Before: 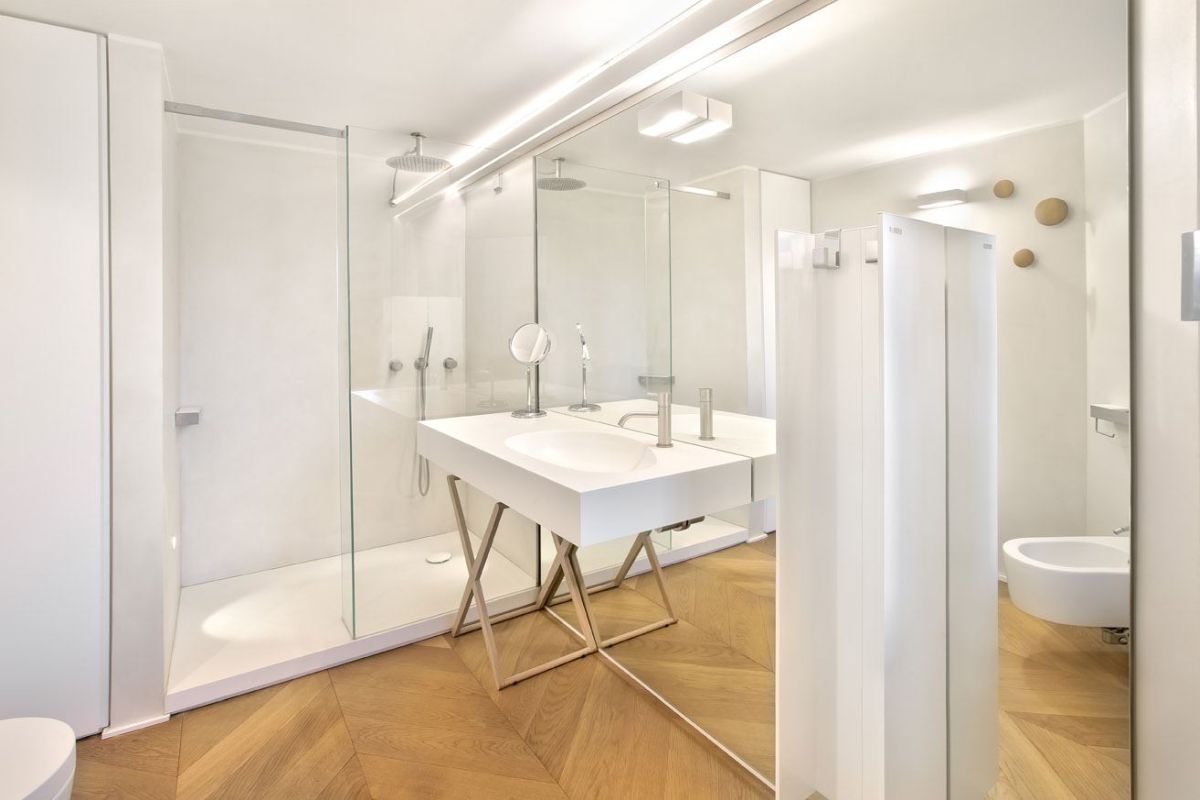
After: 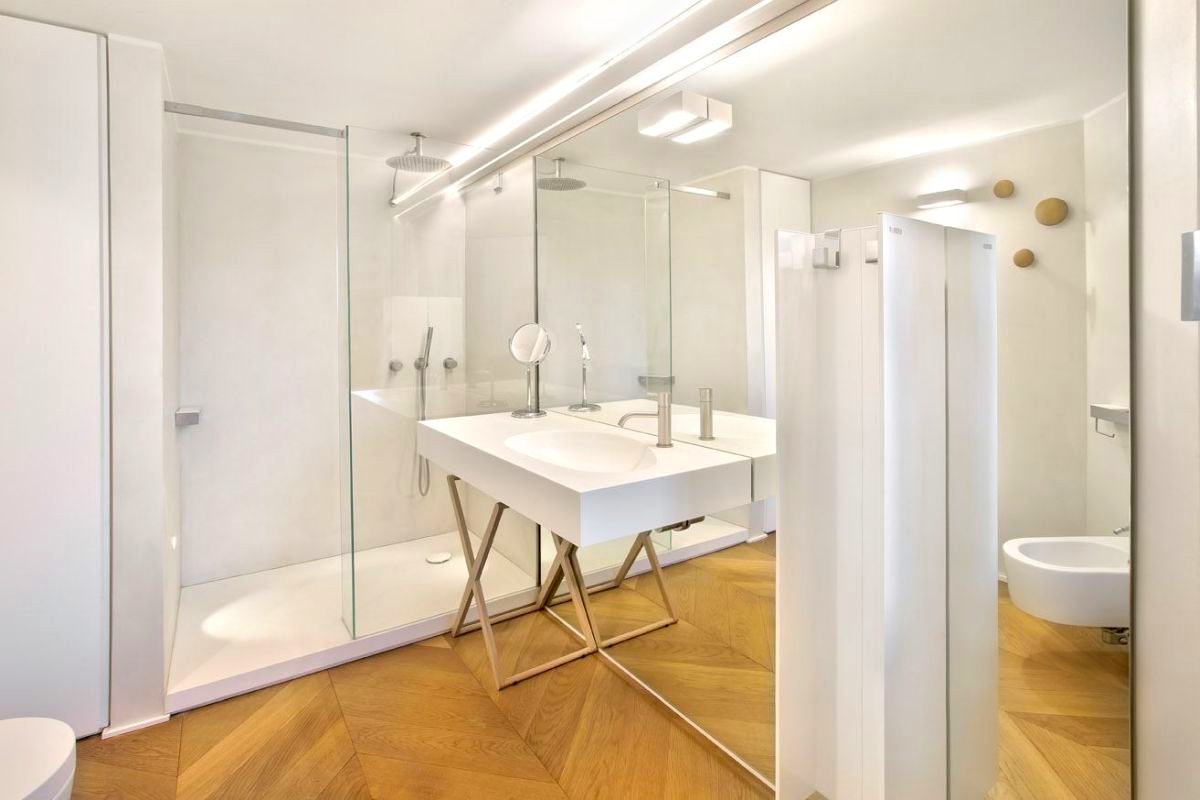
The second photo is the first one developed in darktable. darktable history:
contrast equalizer: octaves 7, y [[0.6 ×6], [0.55 ×6], [0 ×6], [0 ×6], [0 ×6]], mix 0.15
contrast brightness saturation: brightness -0.02, saturation 0.35
